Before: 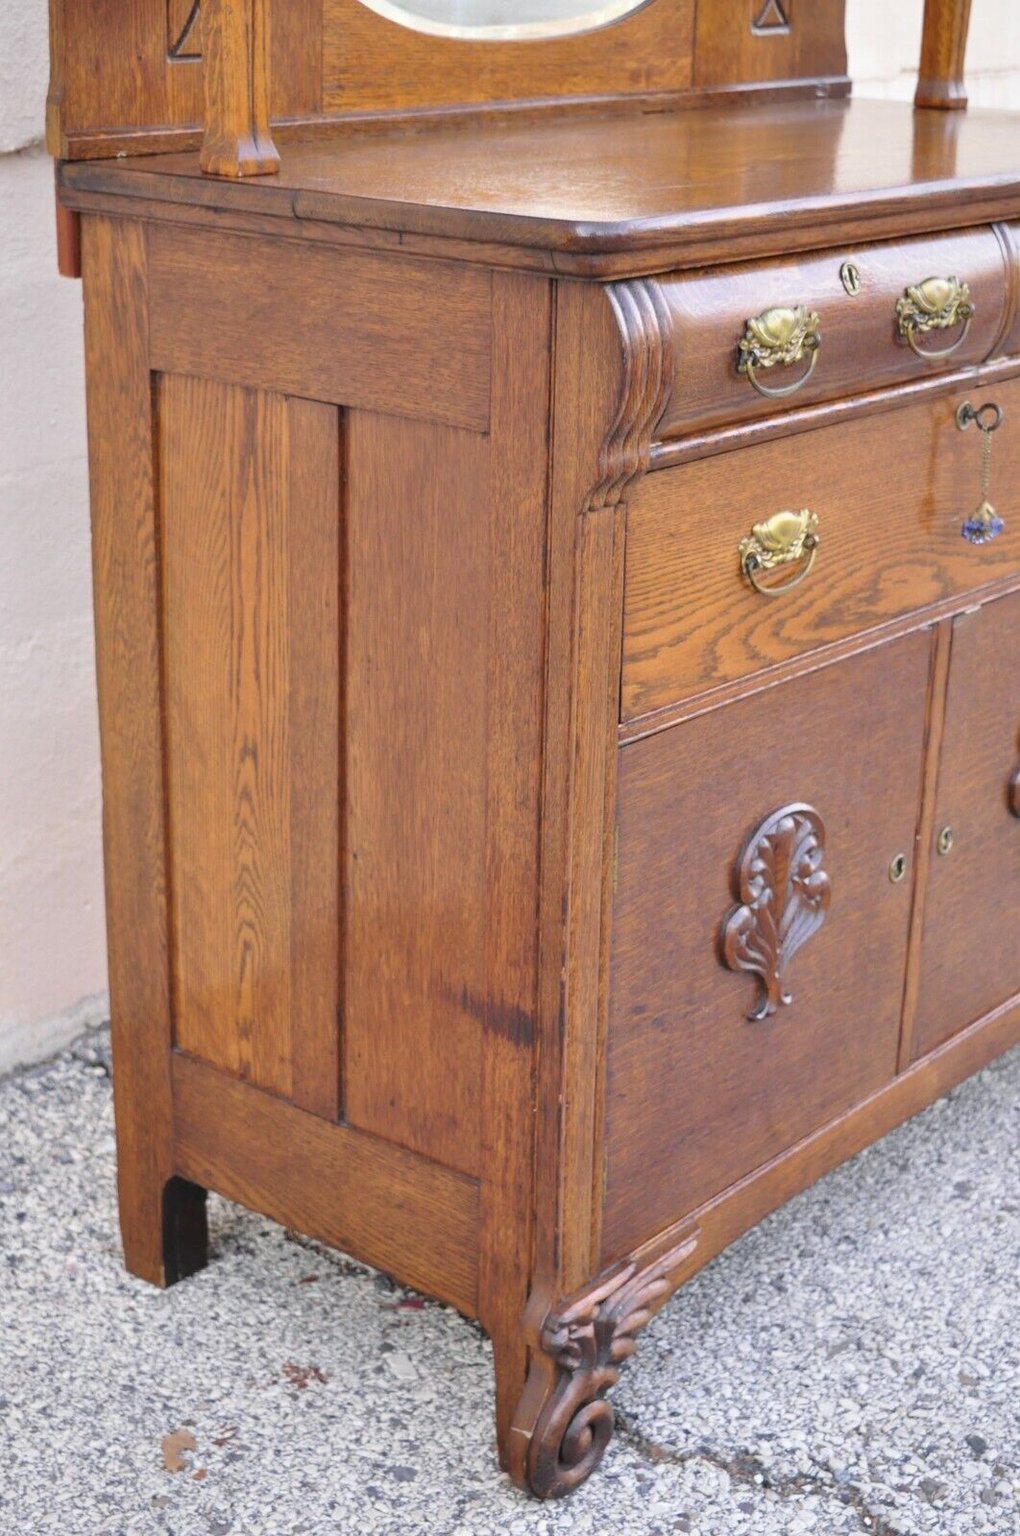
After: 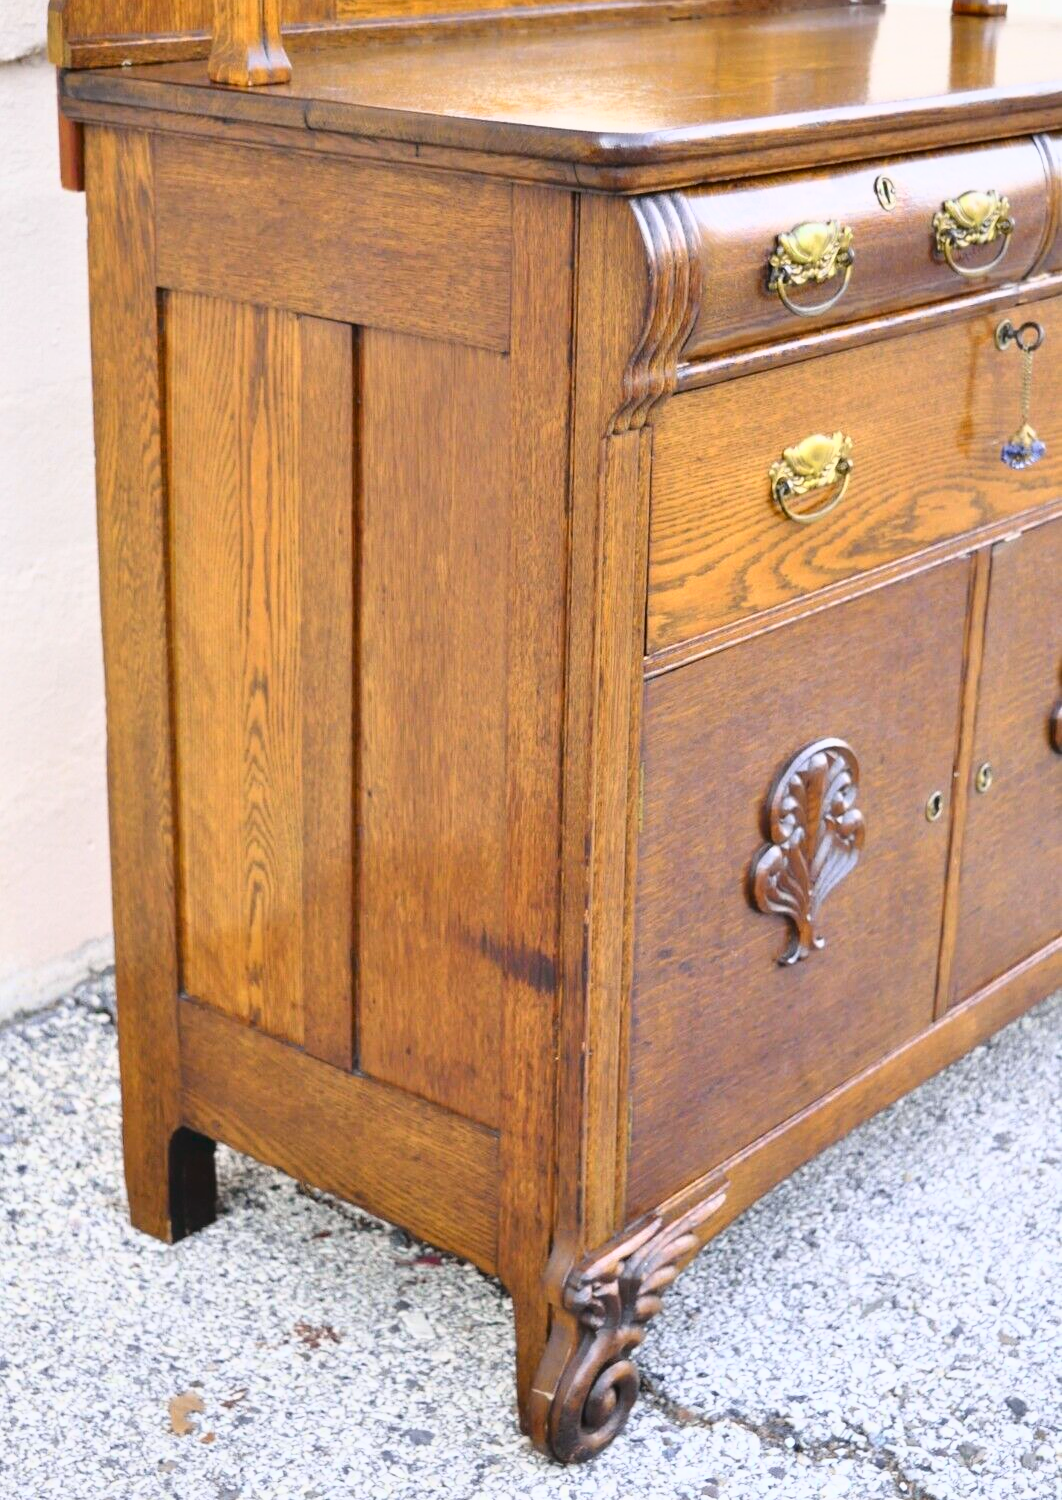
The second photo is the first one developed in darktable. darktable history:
tone curve: curves: ch0 [(0, 0.018) (0.162, 0.128) (0.434, 0.478) (0.667, 0.785) (0.819, 0.943) (1, 0.991)]; ch1 [(0, 0) (0.402, 0.36) (0.476, 0.449) (0.506, 0.505) (0.523, 0.518) (0.582, 0.586) (0.641, 0.668) (0.7, 0.741) (1, 1)]; ch2 [(0, 0) (0.416, 0.403) (0.483, 0.472) (0.503, 0.505) (0.521, 0.519) (0.547, 0.561) (0.597, 0.643) (0.699, 0.759) (0.997, 0.858)], color space Lab, independent channels
crop and rotate: top 6.25%
